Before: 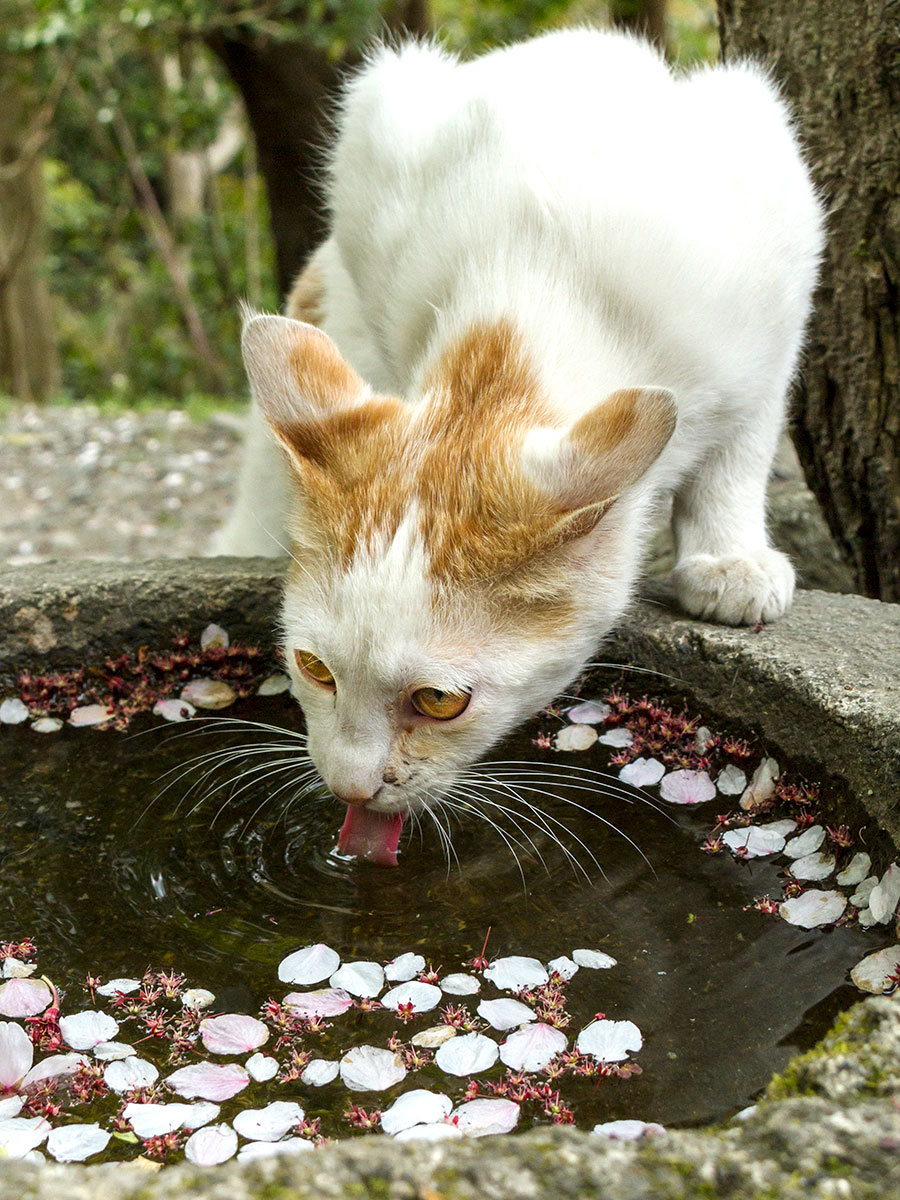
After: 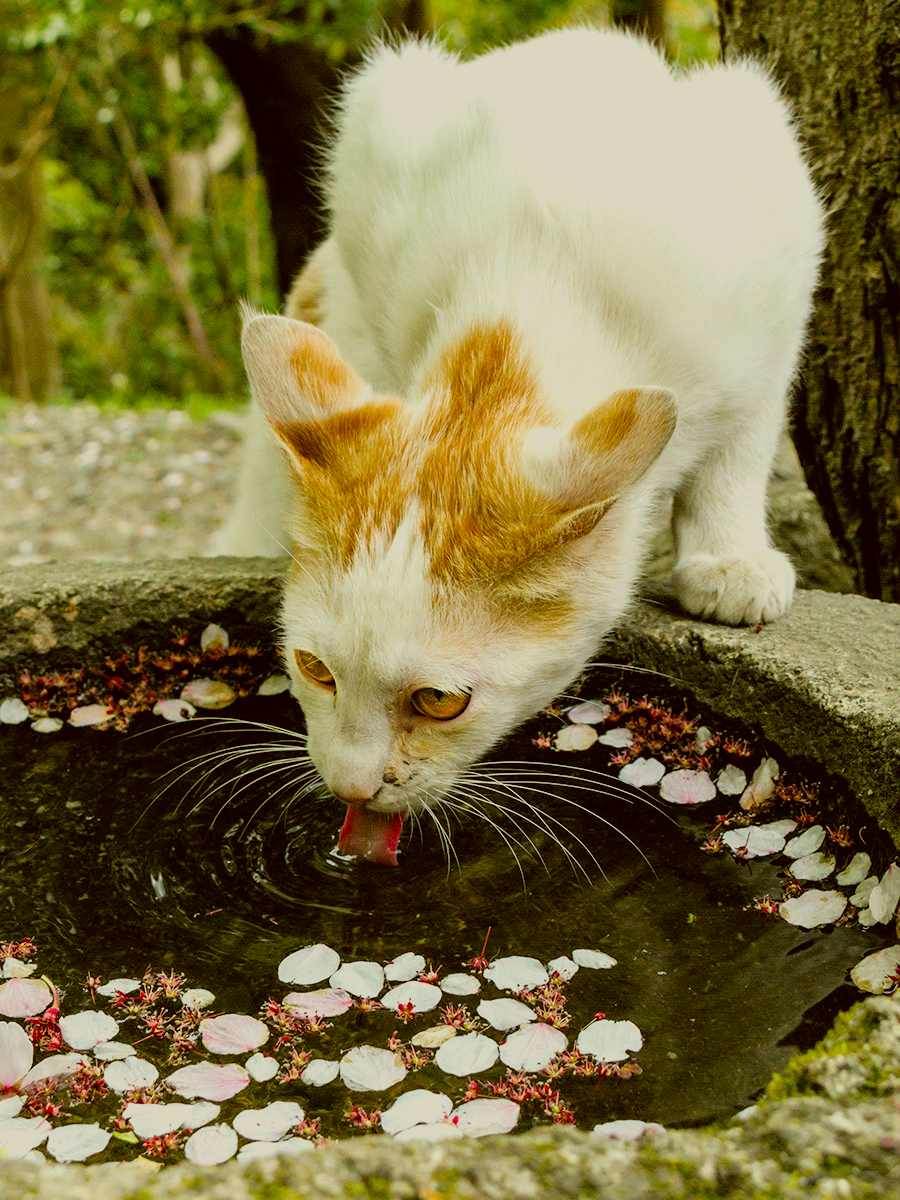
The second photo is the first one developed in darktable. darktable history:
filmic rgb: black relative exposure -7.75 EV, white relative exposure 4.4 EV, threshold 3 EV, hardness 3.76, latitude 38.11%, contrast 0.966, highlights saturation mix 10%, shadows ↔ highlights balance 4.59%, color science v4 (2020), enable highlight reconstruction true
color correction: highlights a* -1.43, highlights b* 10.12, shadows a* 0.395, shadows b* 19.35
